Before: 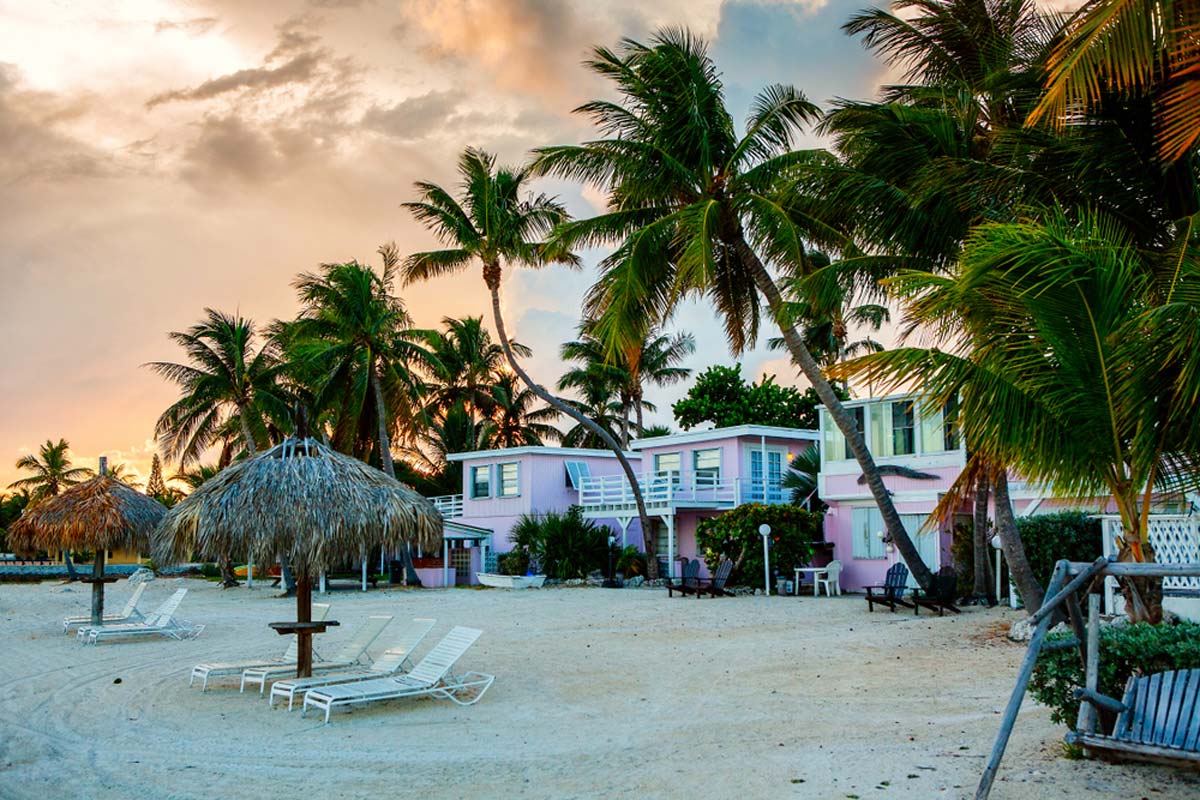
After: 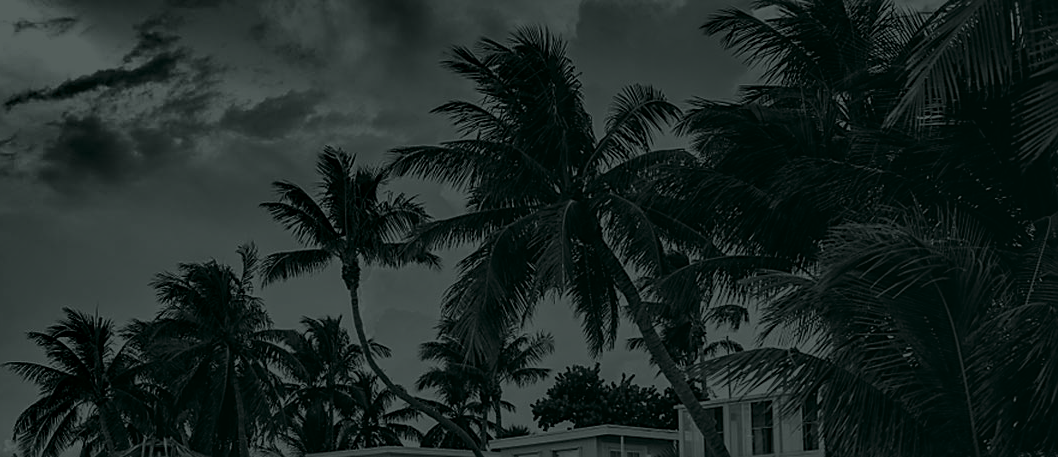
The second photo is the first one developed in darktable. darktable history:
colorize: hue 90°, saturation 19%, lightness 1.59%, version 1
crop and rotate: left 11.812%, bottom 42.776%
shadows and highlights: radius 108.52, shadows 40.68, highlights -72.88, low approximation 0.01, soften with gaussian
exposure: black level correction -0.041, exposure 0.064 EV, compensate highlight preservation false
sharpen: on, module defaults
